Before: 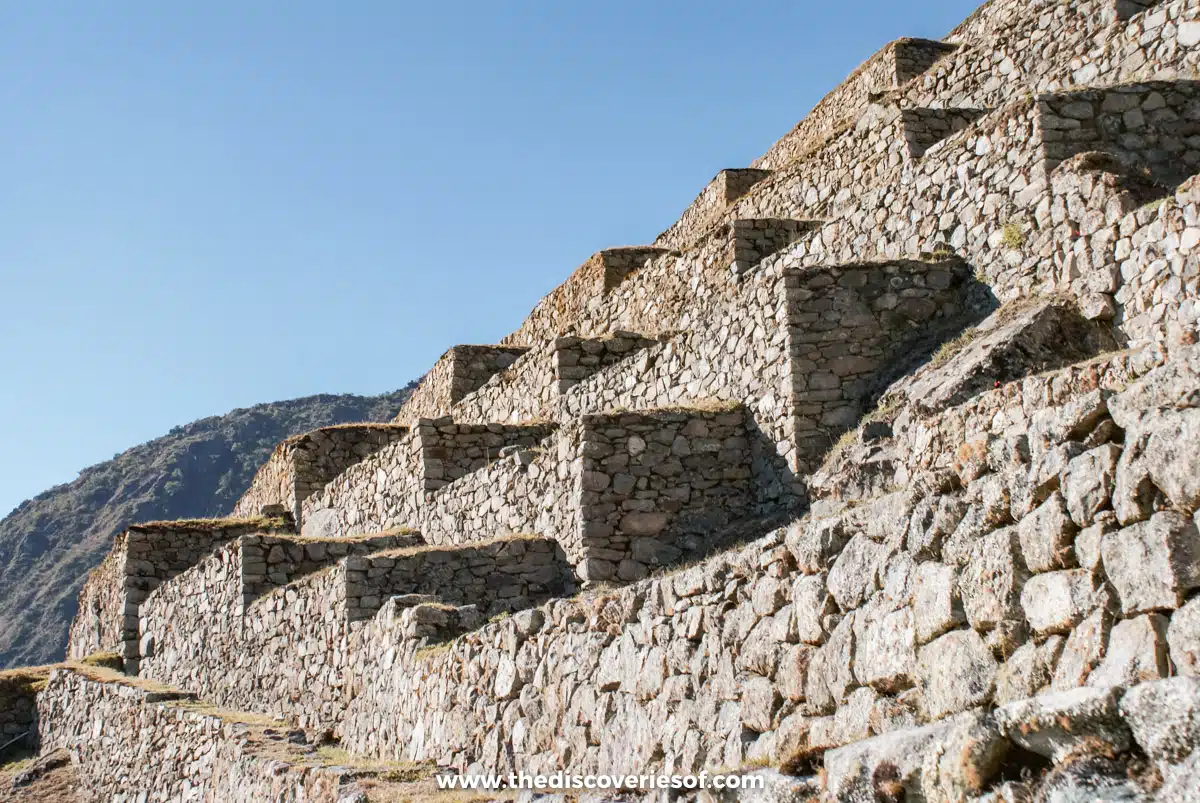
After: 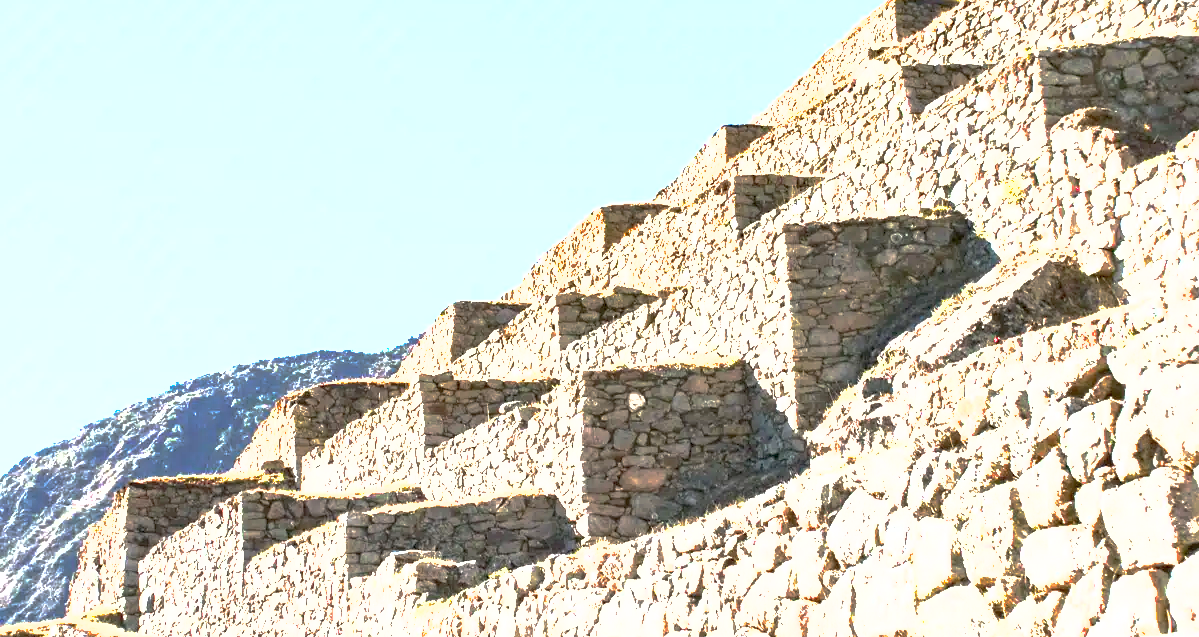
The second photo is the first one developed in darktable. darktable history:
exposure: exposure 2.254 EV, compensate exposure bias true, compensate highlight preservation false
base curve: curves: ch0 [(0, 0) (0.595, 0.418) (1, 1)], preserve colors none
crop and rotate: top 5.648%, bottom 14.911%
shadows and highlights: on, module defaults
